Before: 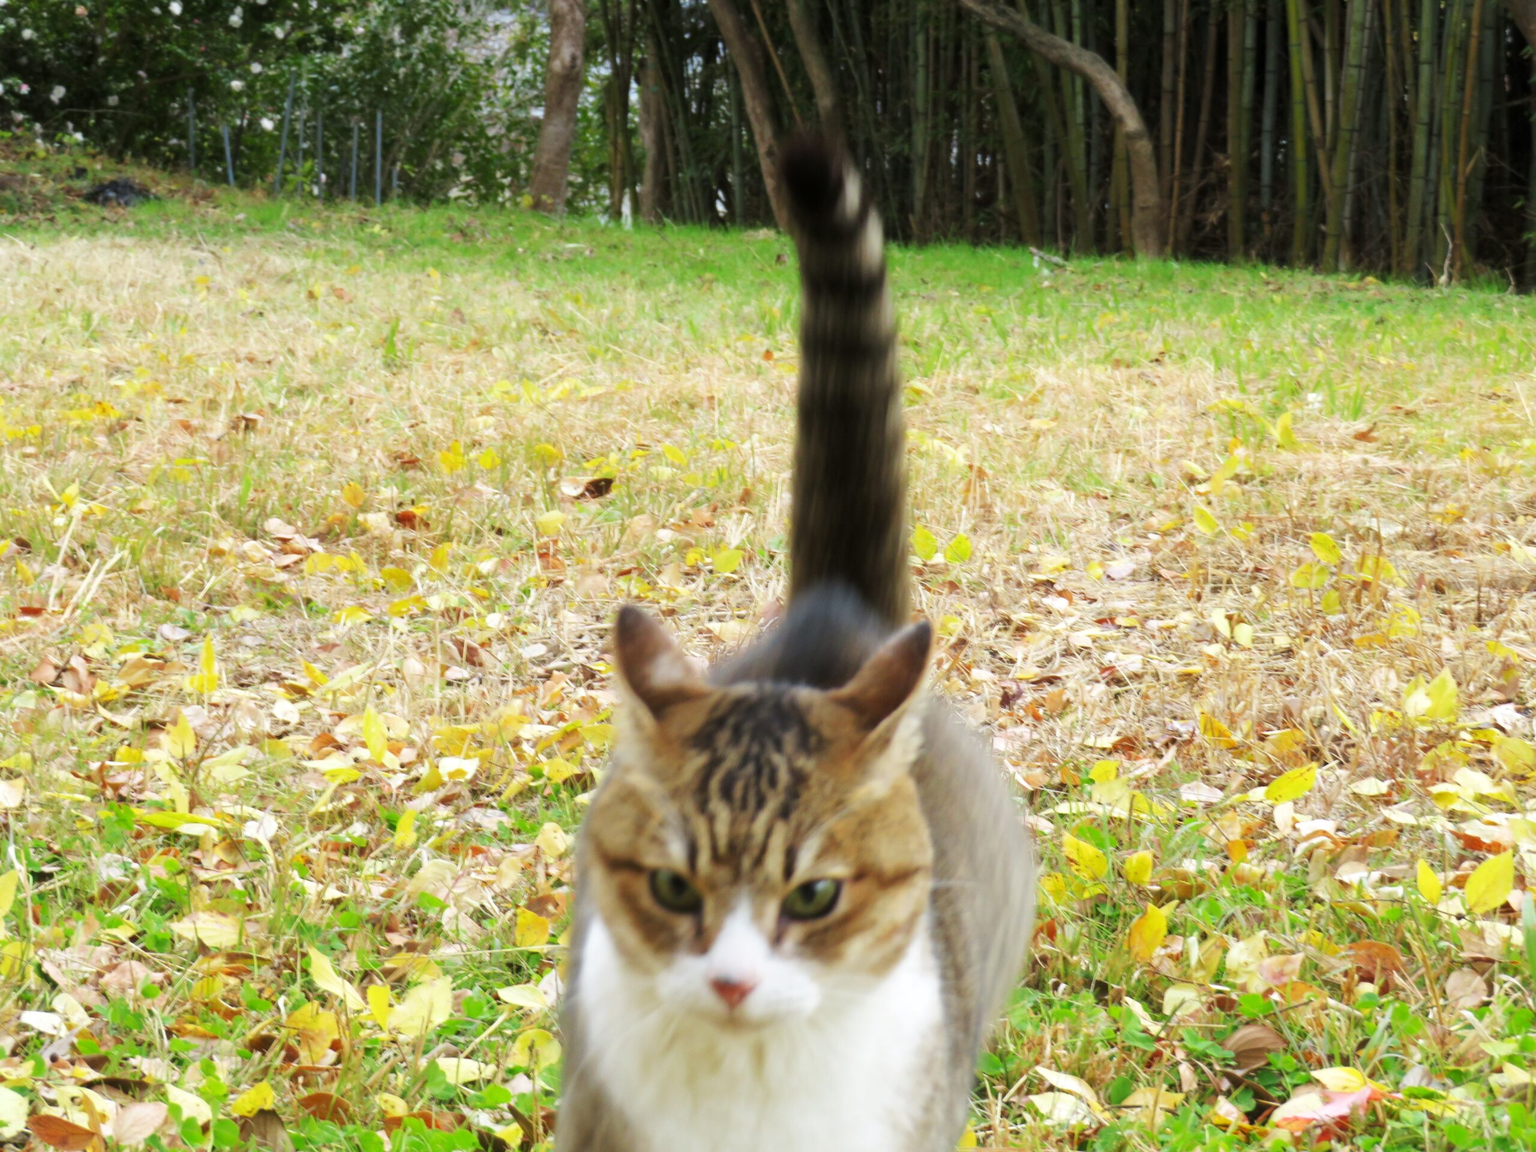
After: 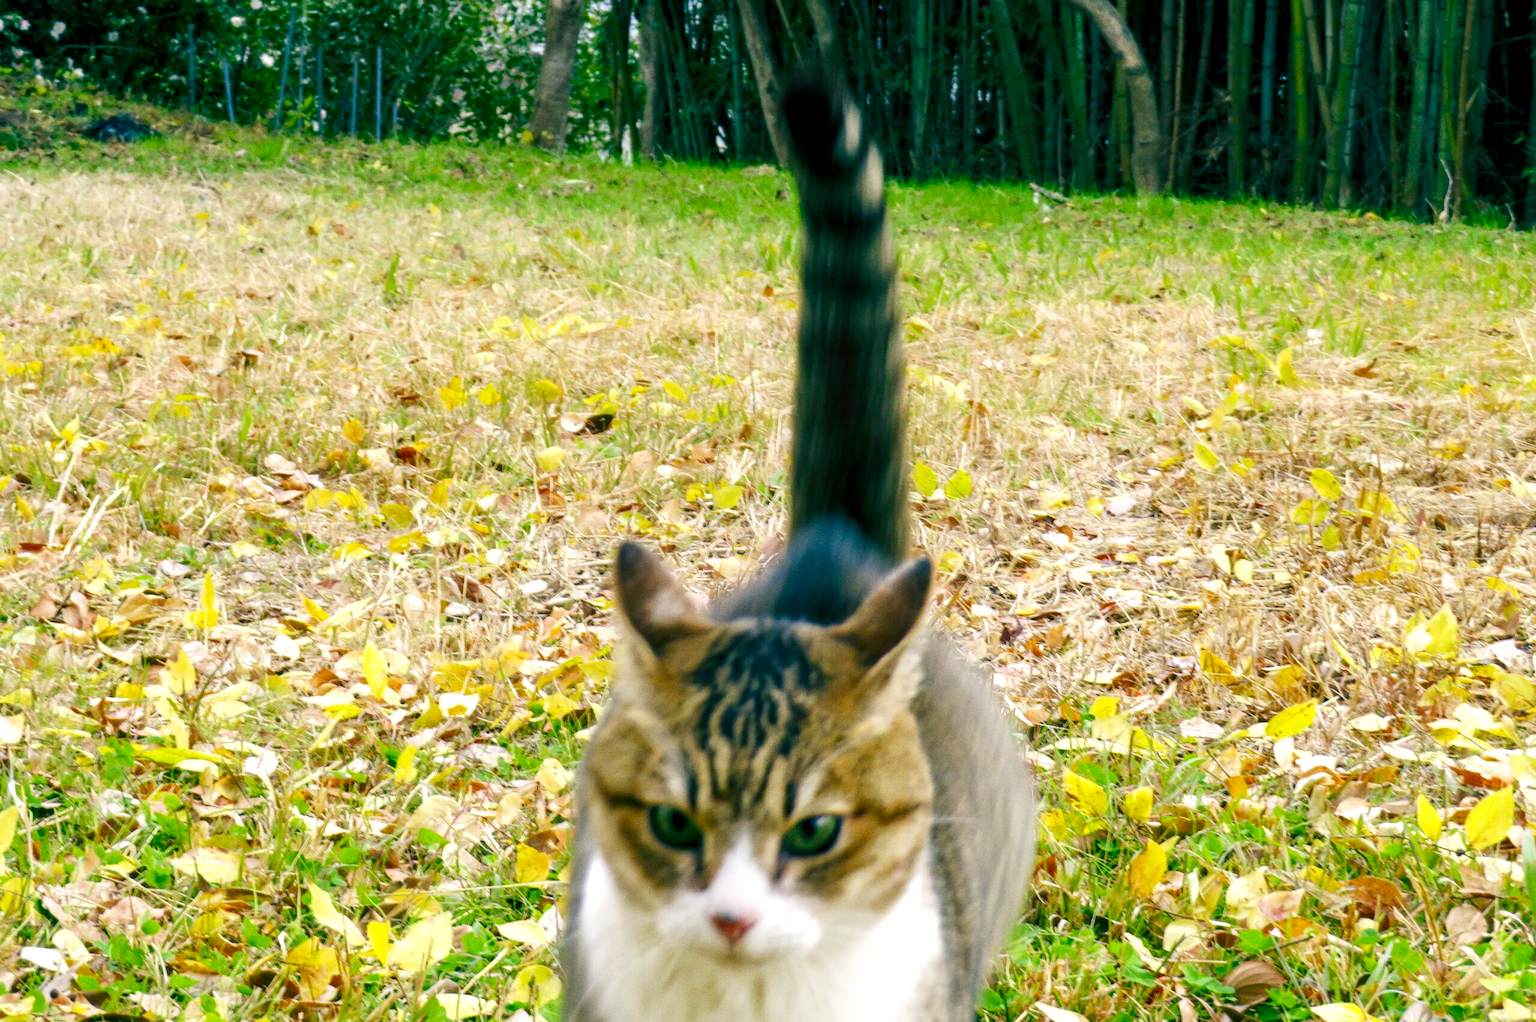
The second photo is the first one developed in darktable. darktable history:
crop and rotate: top 5.609%, bottom 5.609%
local contrast: highlights 35%, detail 135%
color balance rgb: shadows lift › luminance -28.76%, shadows lift › chroma 10%, shadows lift › hue 230°, power › chroma 0.5%, power › hue 215°, highlights gain › luminance 7.14%, highlights gain › chroma 1%, highlights gain › hue 50°, global offset › luminance -0.29%, global offset › hue 260°, perceptual saturation grading › global saturation 20%, perceptual saturation grading › highlights -13.92%, perceptual saturation grading › shadows 50%
grain: coarseness 0.09 ISO
